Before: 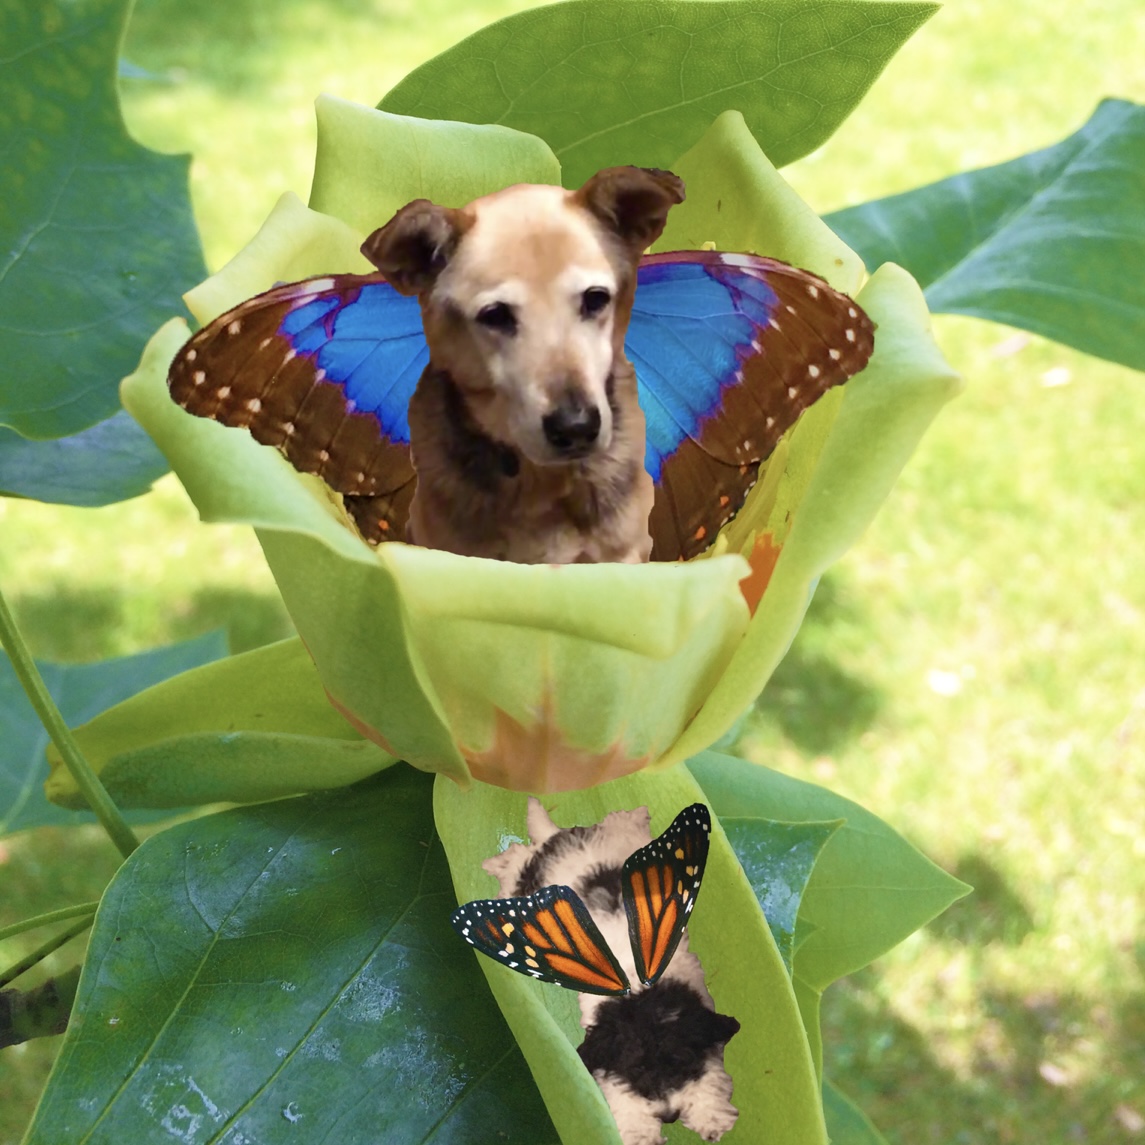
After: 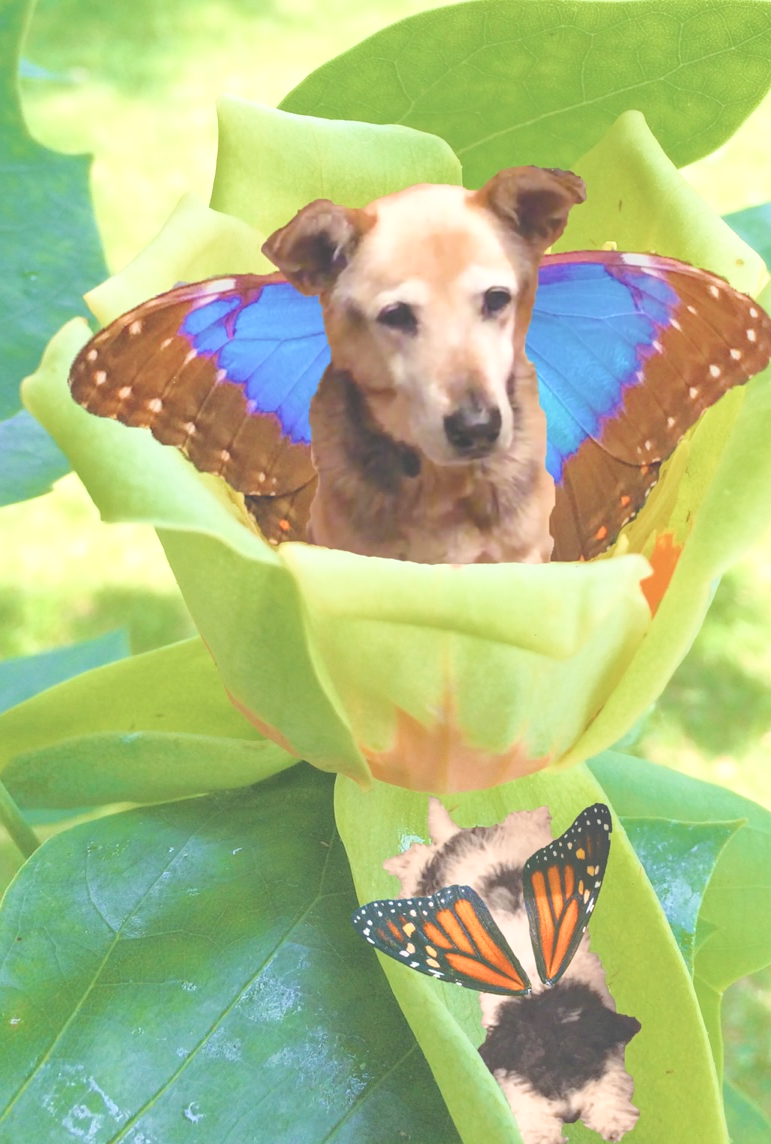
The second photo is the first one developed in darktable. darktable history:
local contrast: on, module defaults
filmic rgb: black relative exposure -13.08 EV, white relative exposure 4.04 EV, threshold 3.01 EV, target white luminance 85.117%, hardness 6.28, latitude 42.71%, contrast 0.855, shadows ↔ highlights balance 8.49%, color science v5 (2021), contrast in shadows safe, contrast in highlights safe, enable highlight reconstruction true
crop and rotate: left 8.729%, right 23.928%
tone curve: curves: ch0 [(0, 0) (0.003, 0.326) (0.011, 0.332) (0.025, 0.352) (0.044, 0.378) (0.069, 0.4) (0.1, 0.416) (0.136, 0.432) (0.177, 0.468) (0.224, 0.509) (0.277, 0.554) (0.335, 0.6) (0.399, 0.642) (0.468, 0.693) (0.543, 0.753) (0.623, 0.818) (0.709, 0.897) (0.801, 0.974) (0.898, 0.991) (1, 1)], color space Lab, independent channels, preserve colors none
